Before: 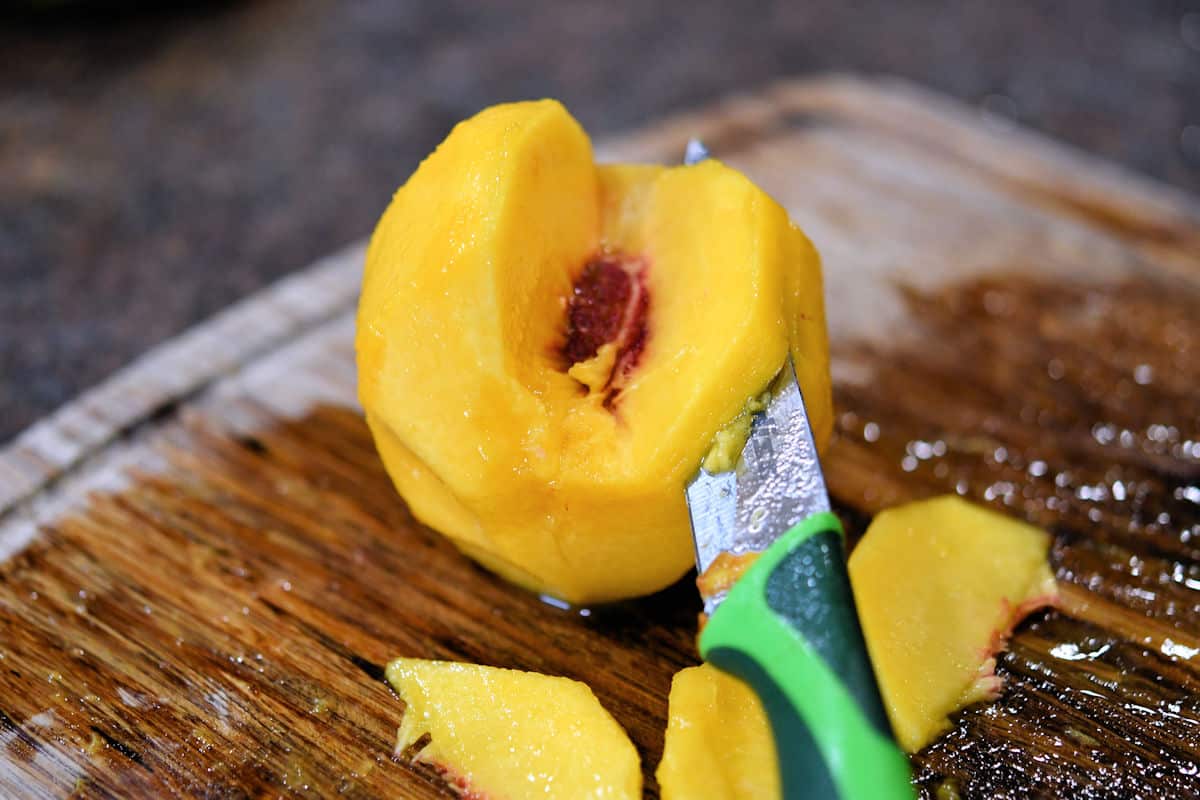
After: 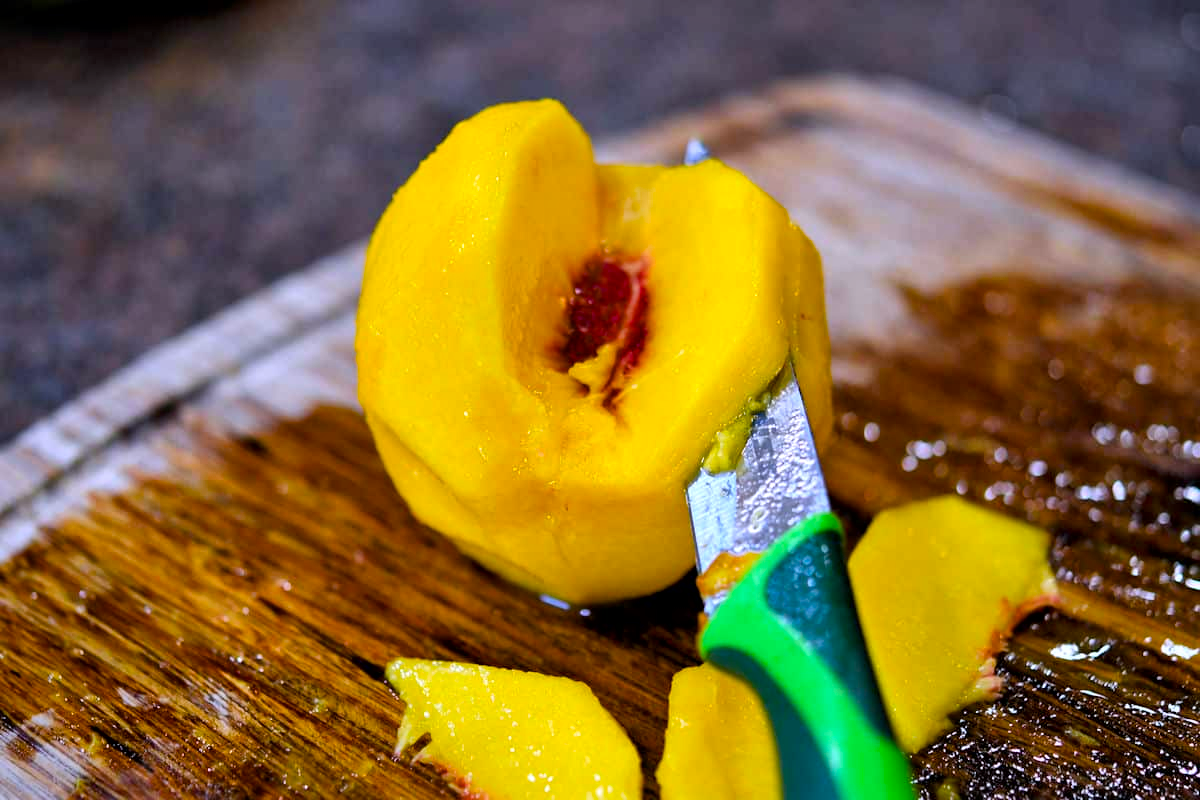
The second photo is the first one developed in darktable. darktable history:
local contrast: mode bilateral grid, contrast 20, coarseness 50, detail 144%, midtone range 0.2
color balance rgb: linear chroma grading › global chroma 15%, perceptual saturation grading › global saturation 30%
white balance: red 0.984, blue 1.059
